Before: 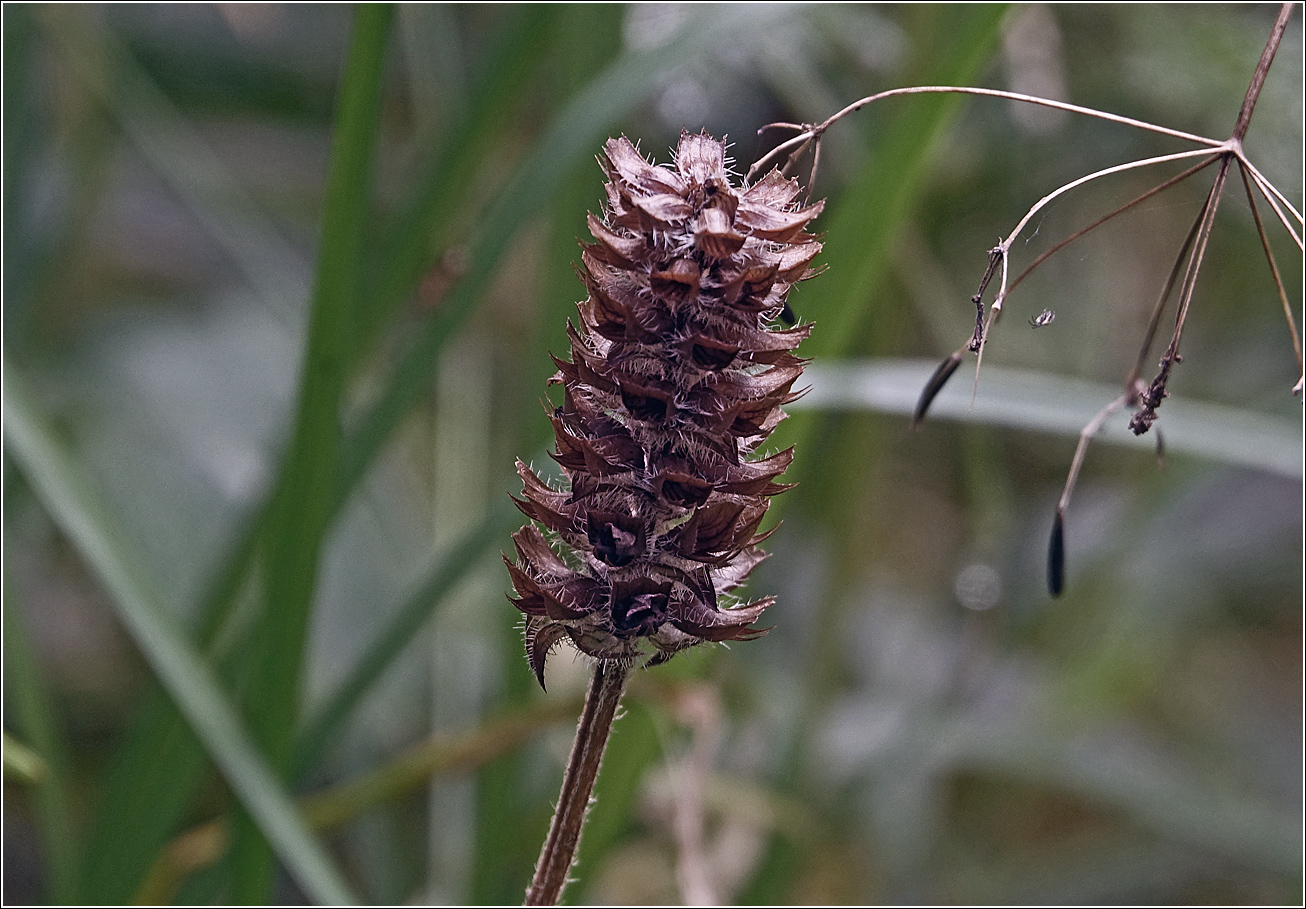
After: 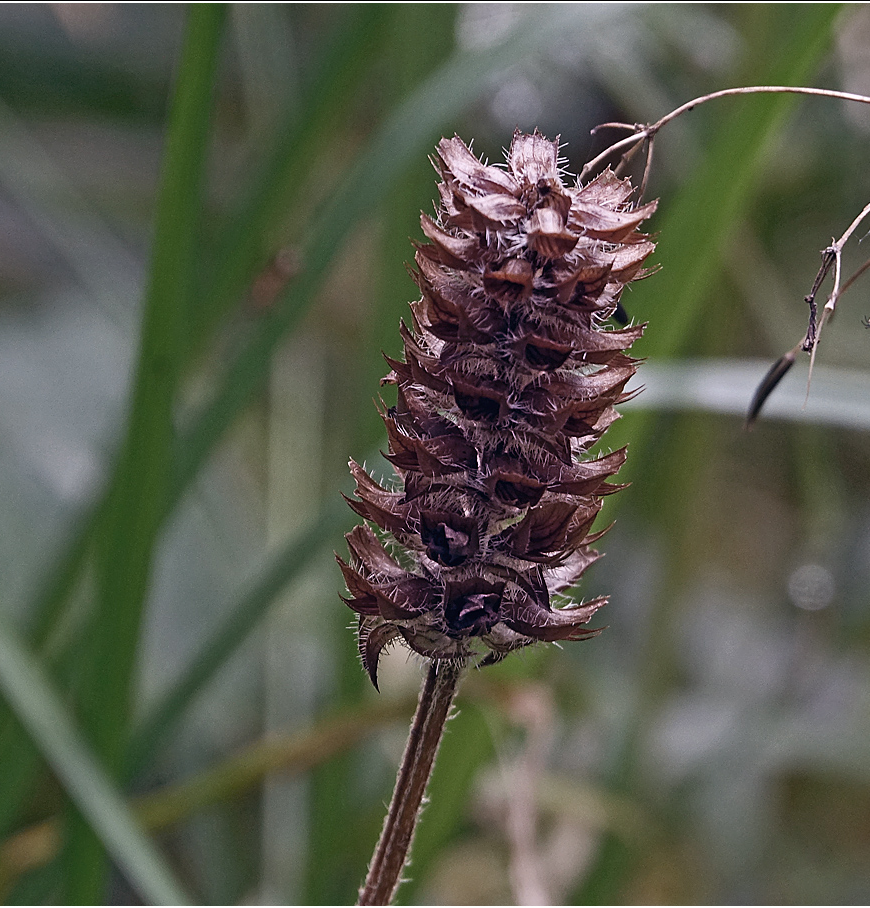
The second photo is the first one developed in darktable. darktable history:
crop and rotate: left 12.844%, right 20.476%
